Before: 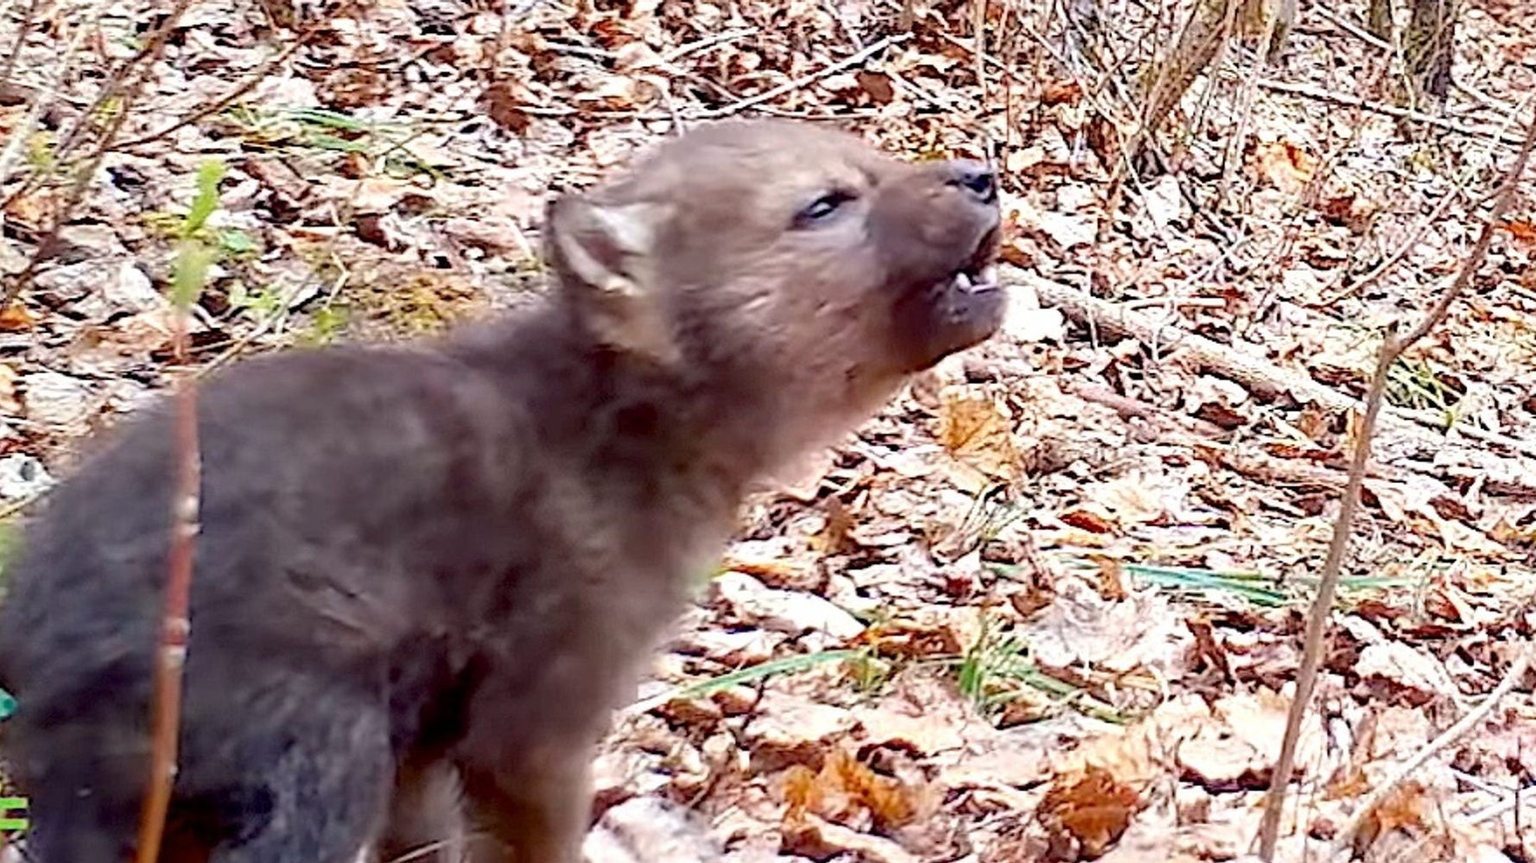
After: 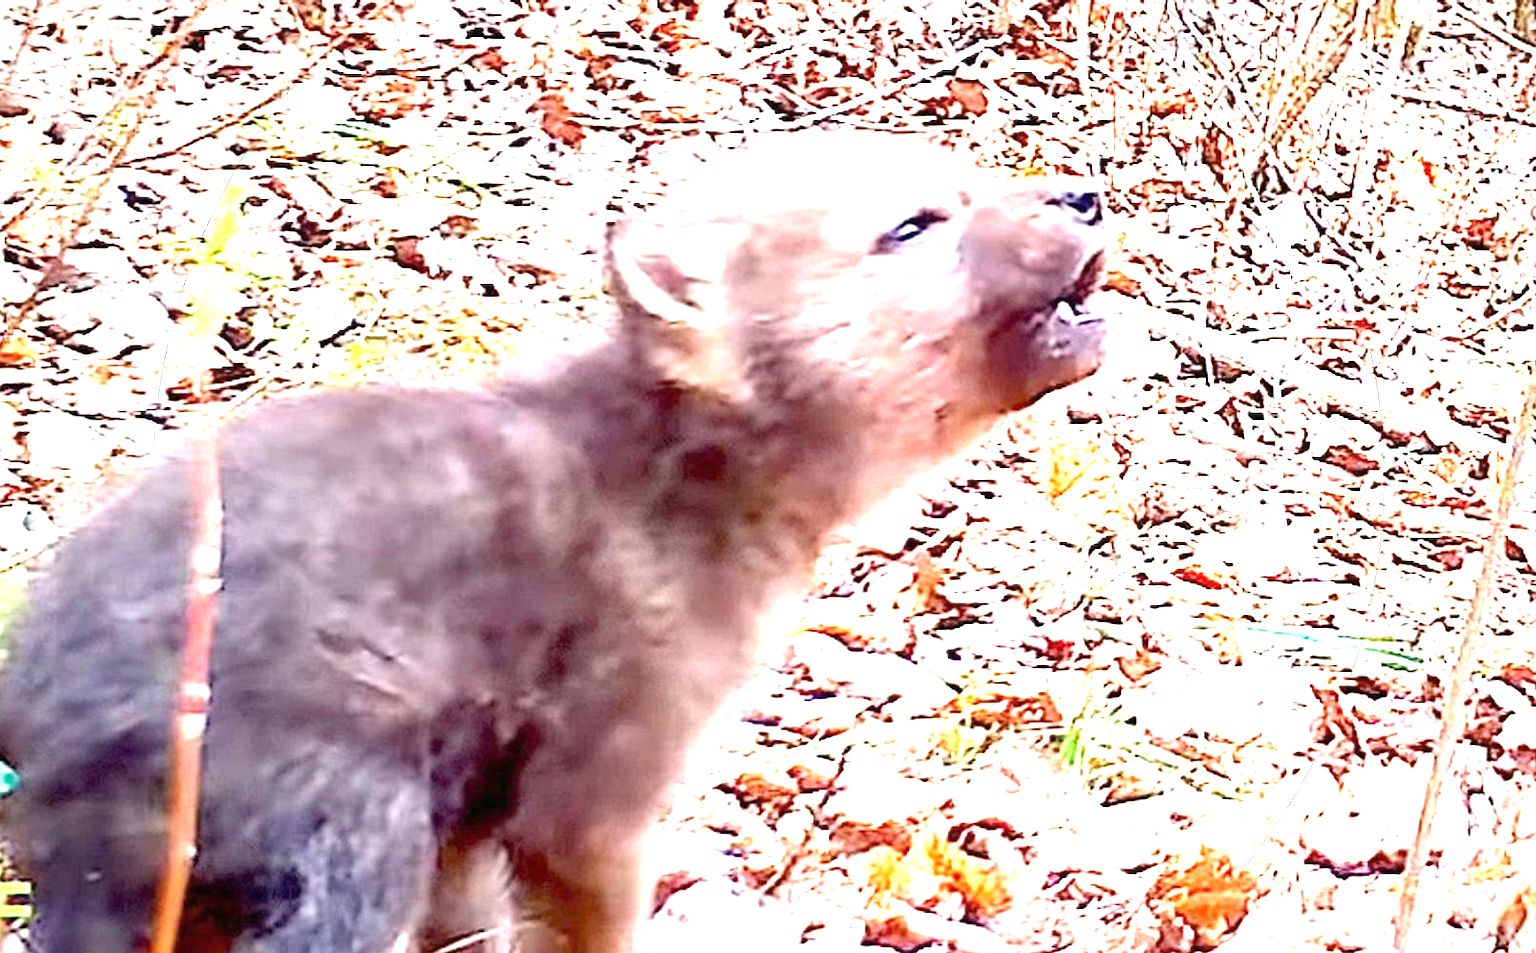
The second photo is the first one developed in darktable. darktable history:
exposure: black level correction 0, exposure 2.136 EV, compensate highlight preservation false
crop: right 9.52%, bottom 0.029%
vignetting: brightness -0.384, saturation 0.004, unbound false
